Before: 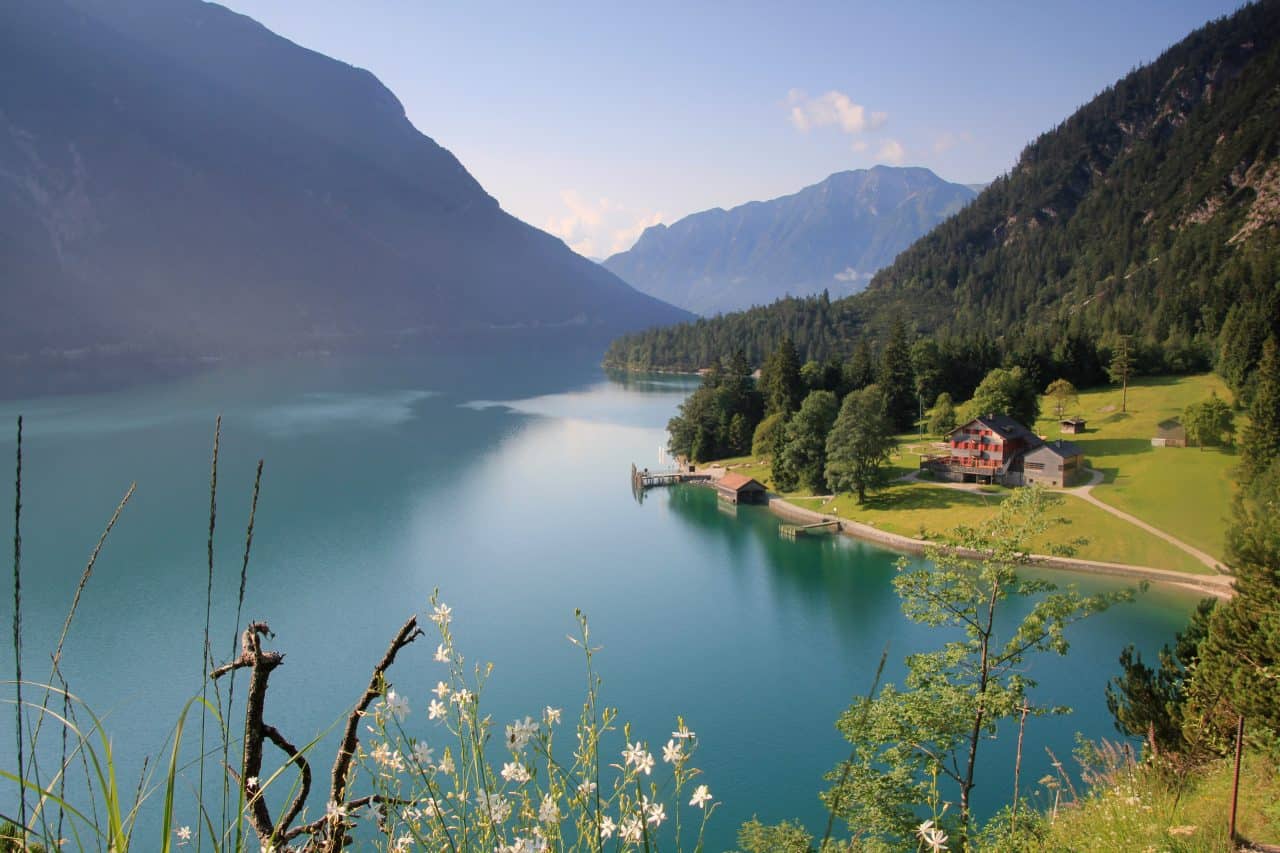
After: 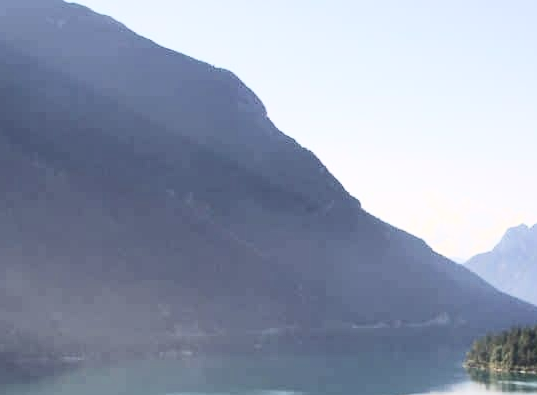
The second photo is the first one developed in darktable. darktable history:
contrast brightness saturation: contrast 0.4, brightness 0.1, saturation 0.21
exposure: exposure 0.207 EV, compensate highlight preservation false
color correction: saturation 0.57
crop and rotate: left 10.817%, top 0.062%, right 47.194%, bottom 53.626%
velvia: on, module defaults
